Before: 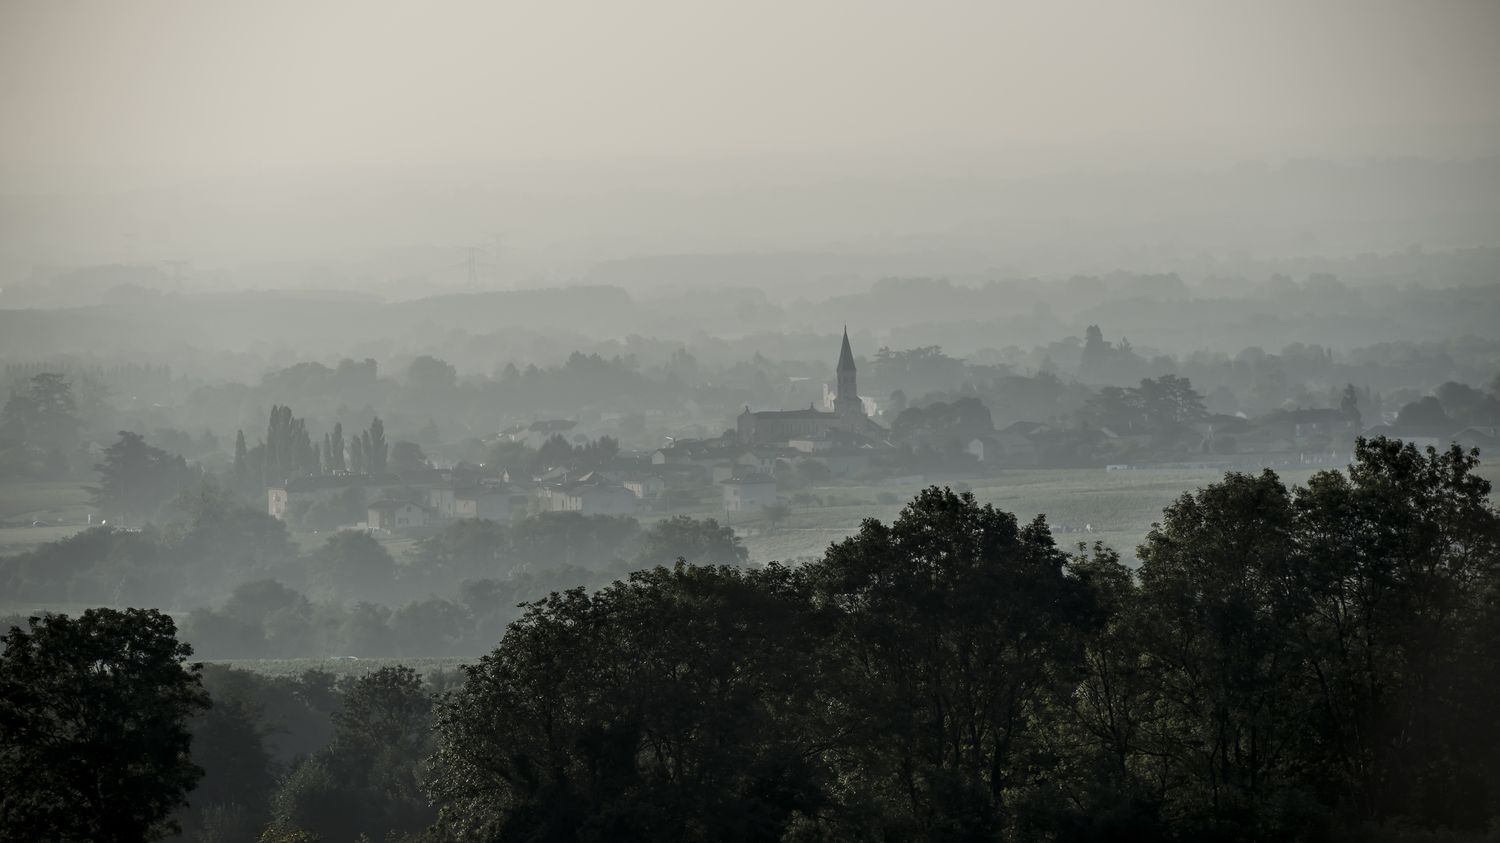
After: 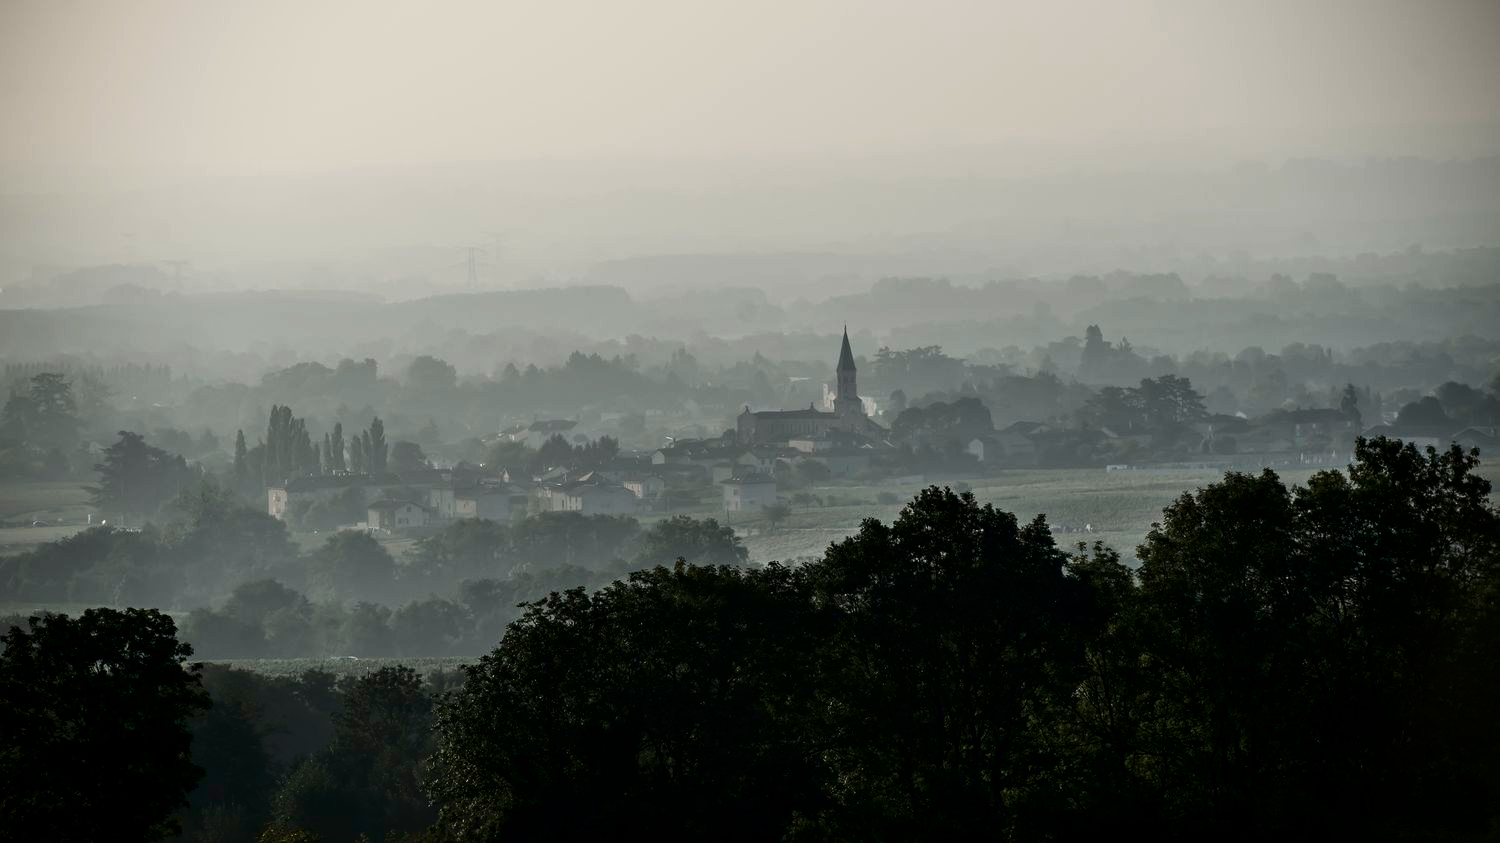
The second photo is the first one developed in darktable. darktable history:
contrast brightness saturation: contrast 0.204, brightness -0.103, saturation 0.096
